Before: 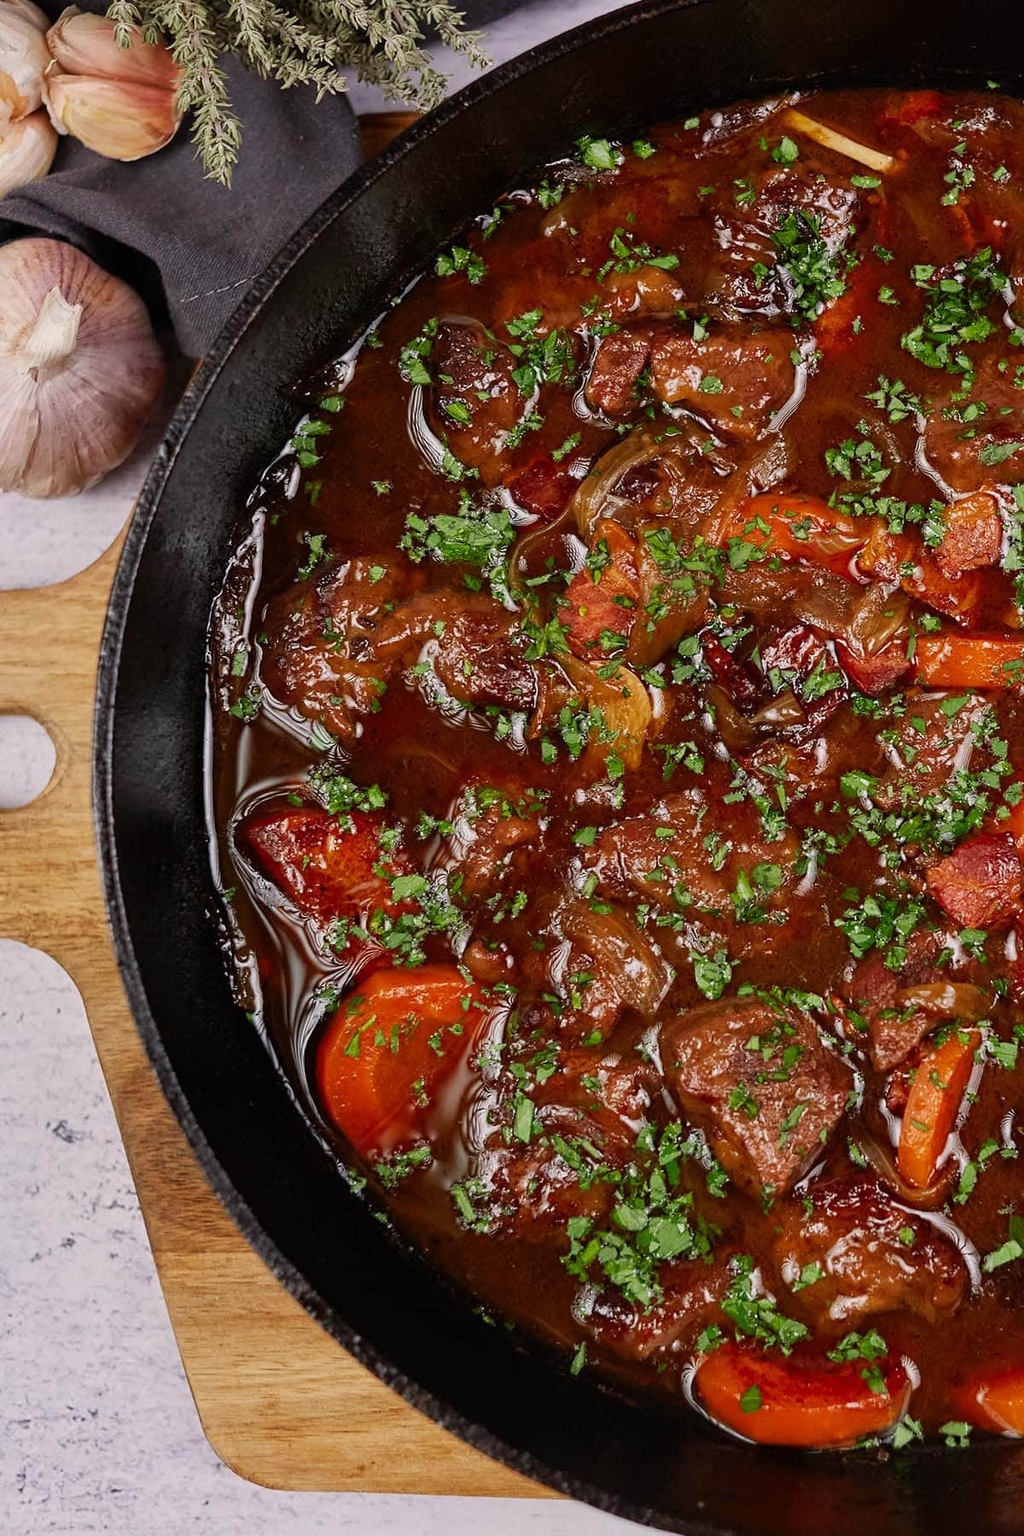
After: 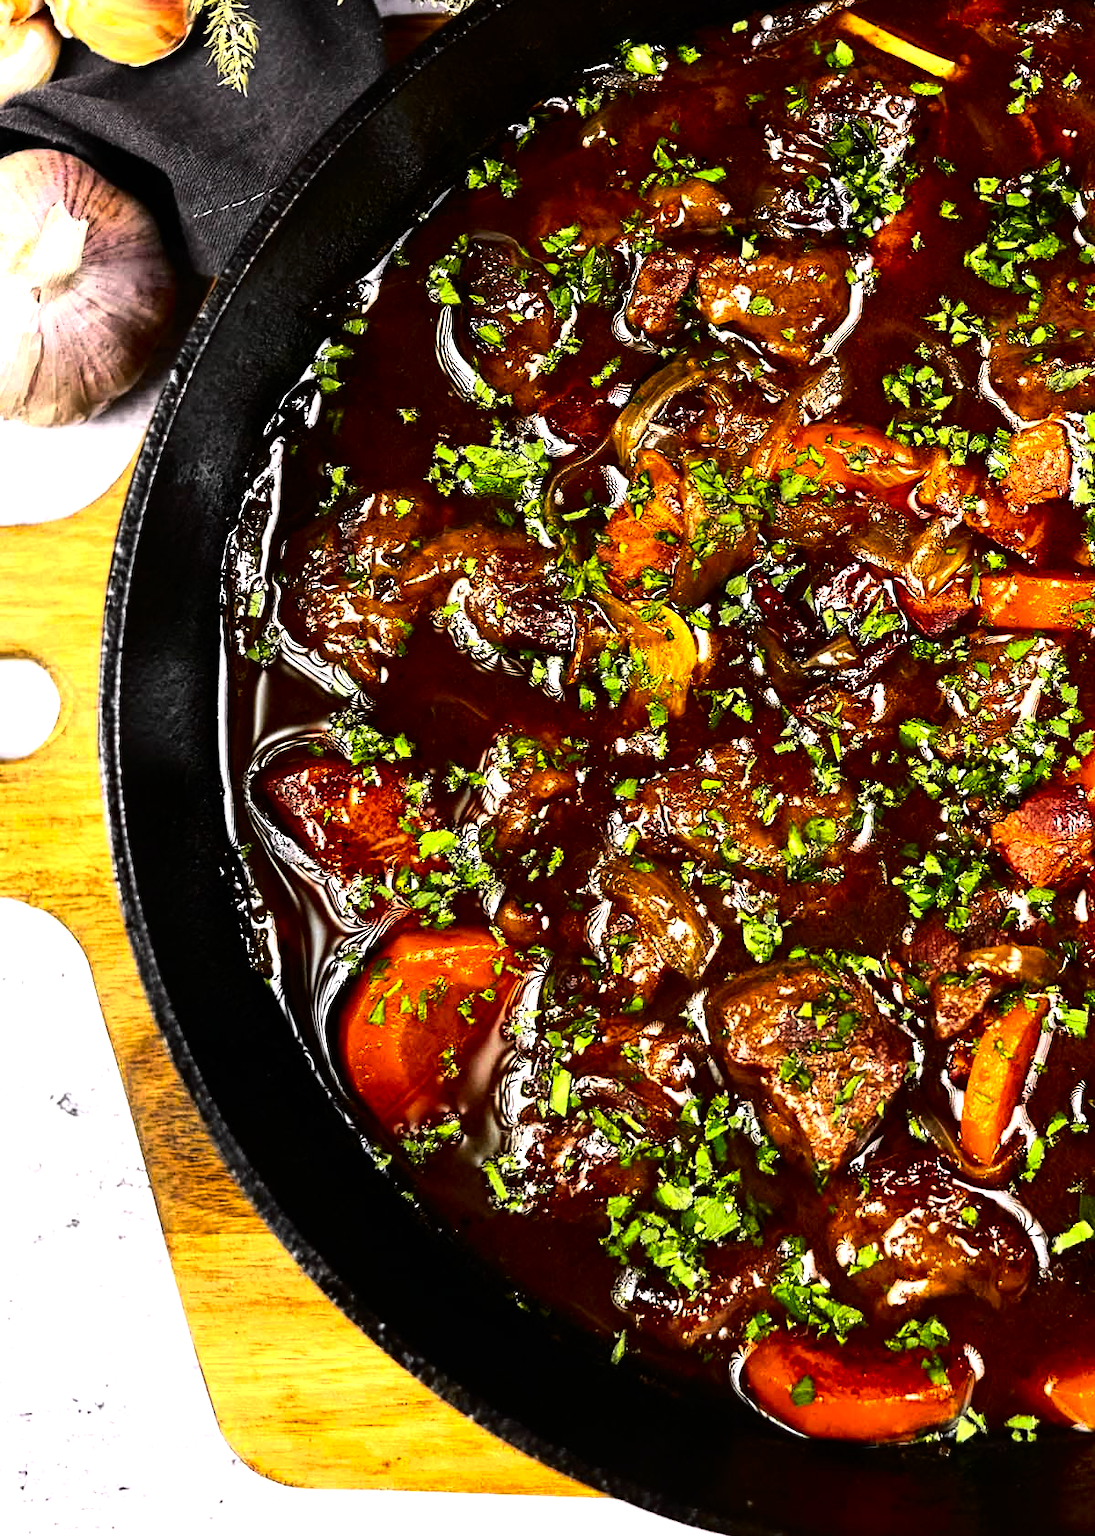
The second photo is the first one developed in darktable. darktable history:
color balance rgb: perceptual saturation grading › global saturation 0.377%, perceptual brilliance grading › highlights 74.944%, perceptual brilliance grading › shadows -29.173%
crop and rotate: top 6.497%
tone curve: curves: ch0 [(0, 0) (0.136, 0.071) (0.346, 0.366) (0.489, 0.573) (0.66, 0.748) (0.858, 0.926) (1, 0.977)]; ch1 [(0, 0) (0.353, 0.344) (0.45, 0.46) (0.498, 0.498) (0.521, 0.512) (0.563, 0.559) (0.592, 0.605) (0.641, 0.673) (1, 1)]; ch2 [(0, 0) (0.333, 0.346) (0.375, 0.375) (0.424, 0.43) (0.476, 0.492) (0.502, 0.502) (0.524, 0.531) (0.579, 0.61) (0.612, 0.644) (0.641, 0.722) (1, 1)], color space Lab, independent channels, preserve colors none
tone equalizer: edges refinement/feathering 500, mask exposure compensation -1.57 EV, preserve details guided filter
